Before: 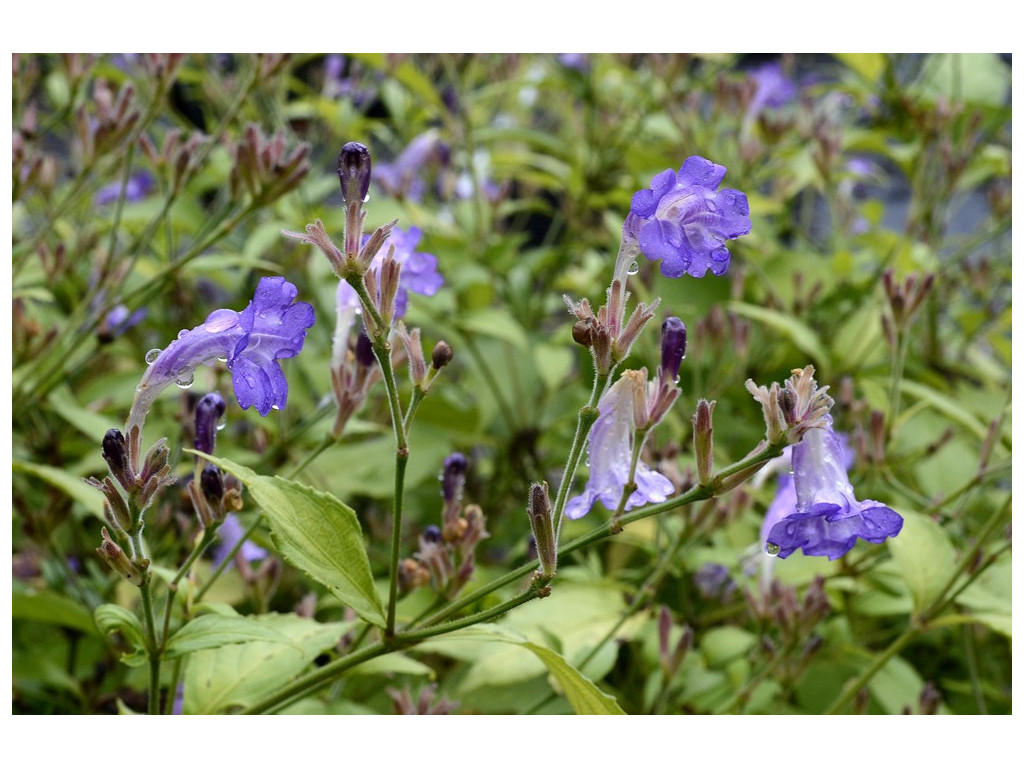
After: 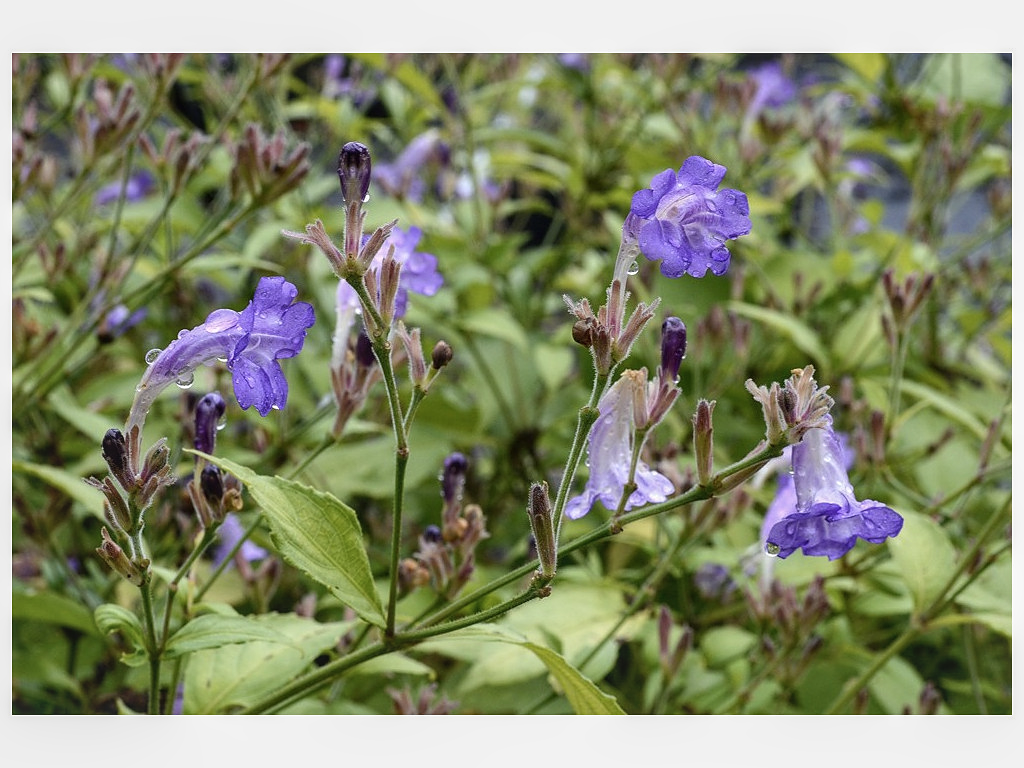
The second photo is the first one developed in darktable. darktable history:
local contrast: on, module defaults
sharpen: radius 1
contrast brightness saturation: contrast -0.1, saturation -0.1
